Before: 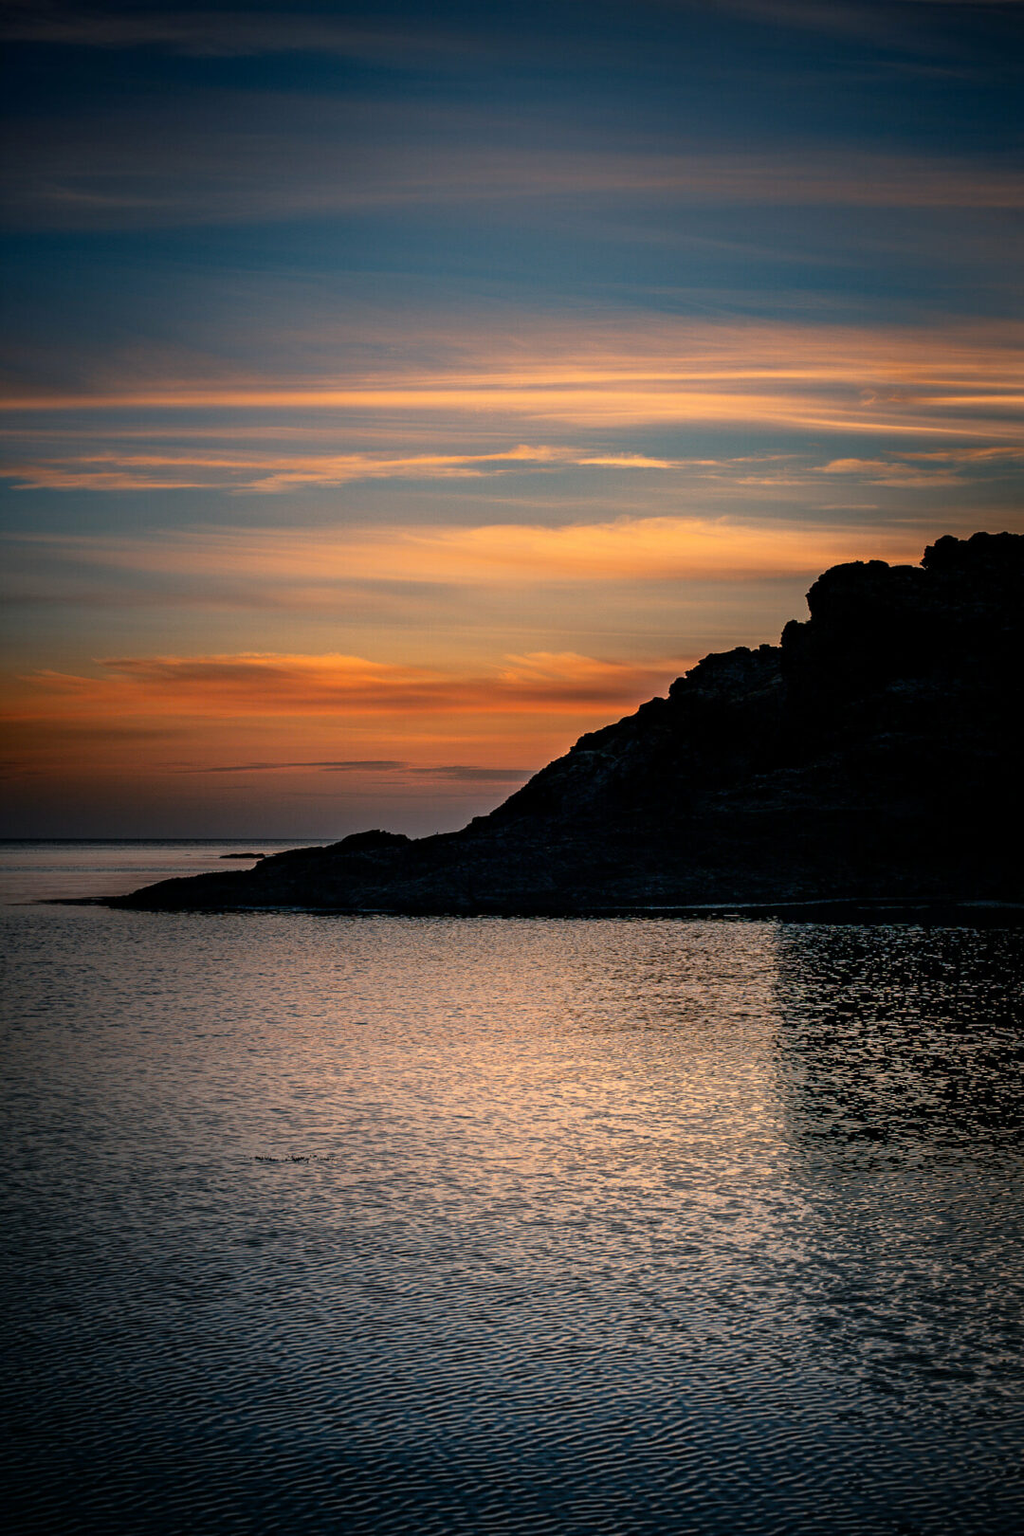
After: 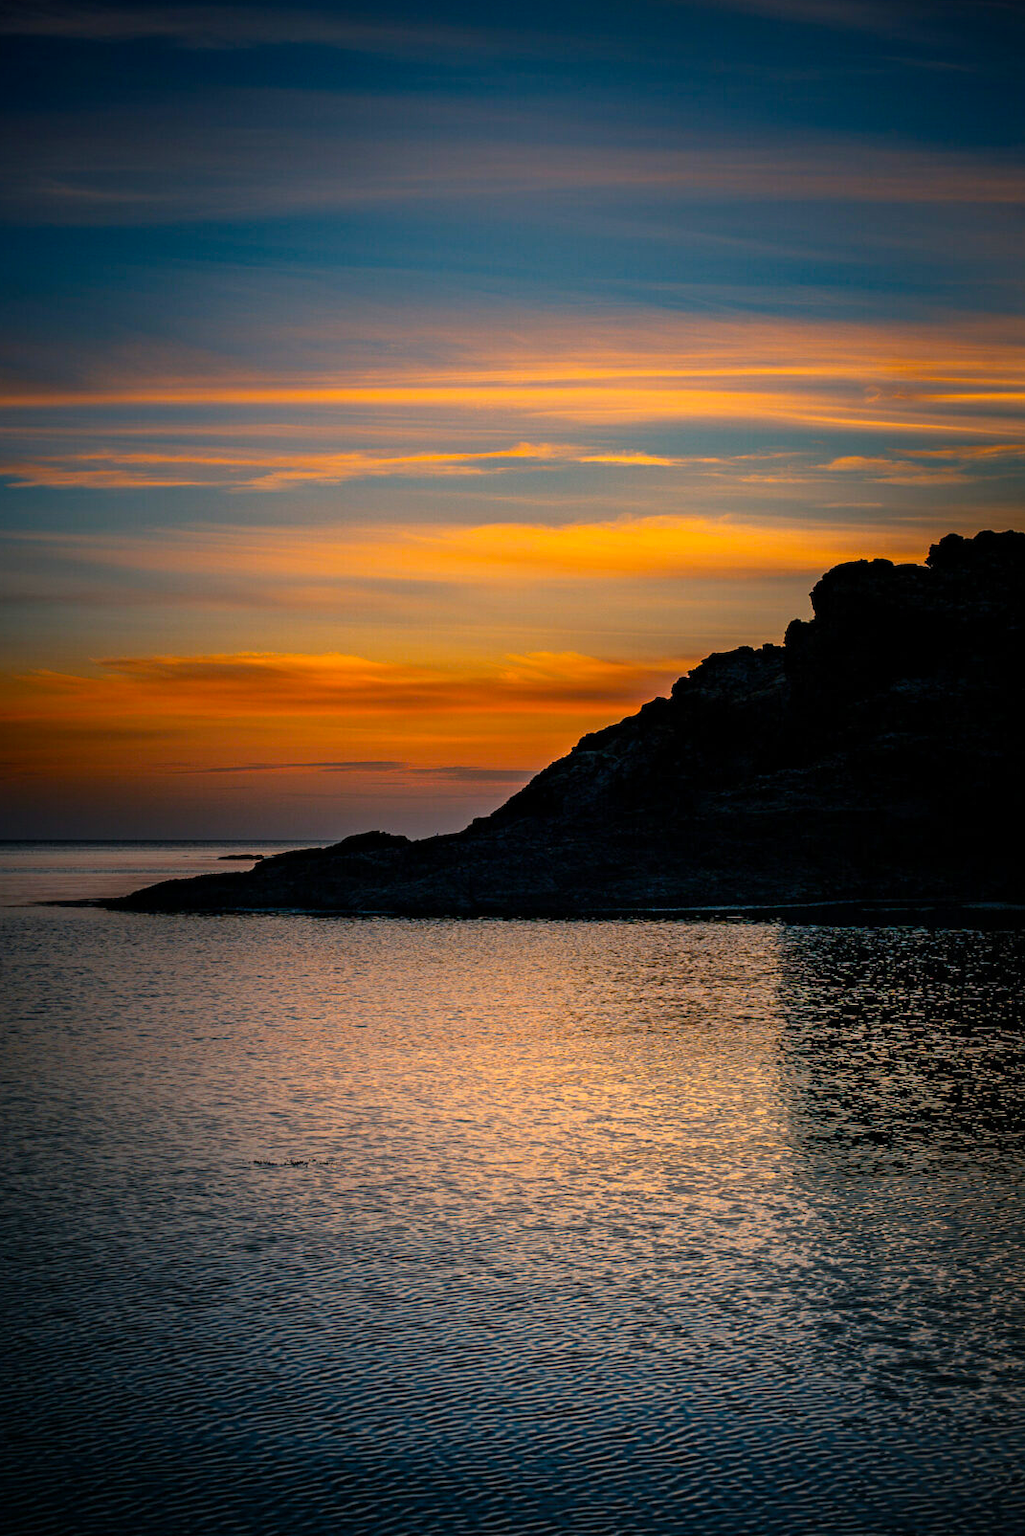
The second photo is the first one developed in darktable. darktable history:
color balance rgb: perceptual saturation grading › global saturation 30%, global vibrance 20%
crop: left 0.434%, top 0.485%, right 0.244%, bottom 0.386%
fill light: on, module defaults
